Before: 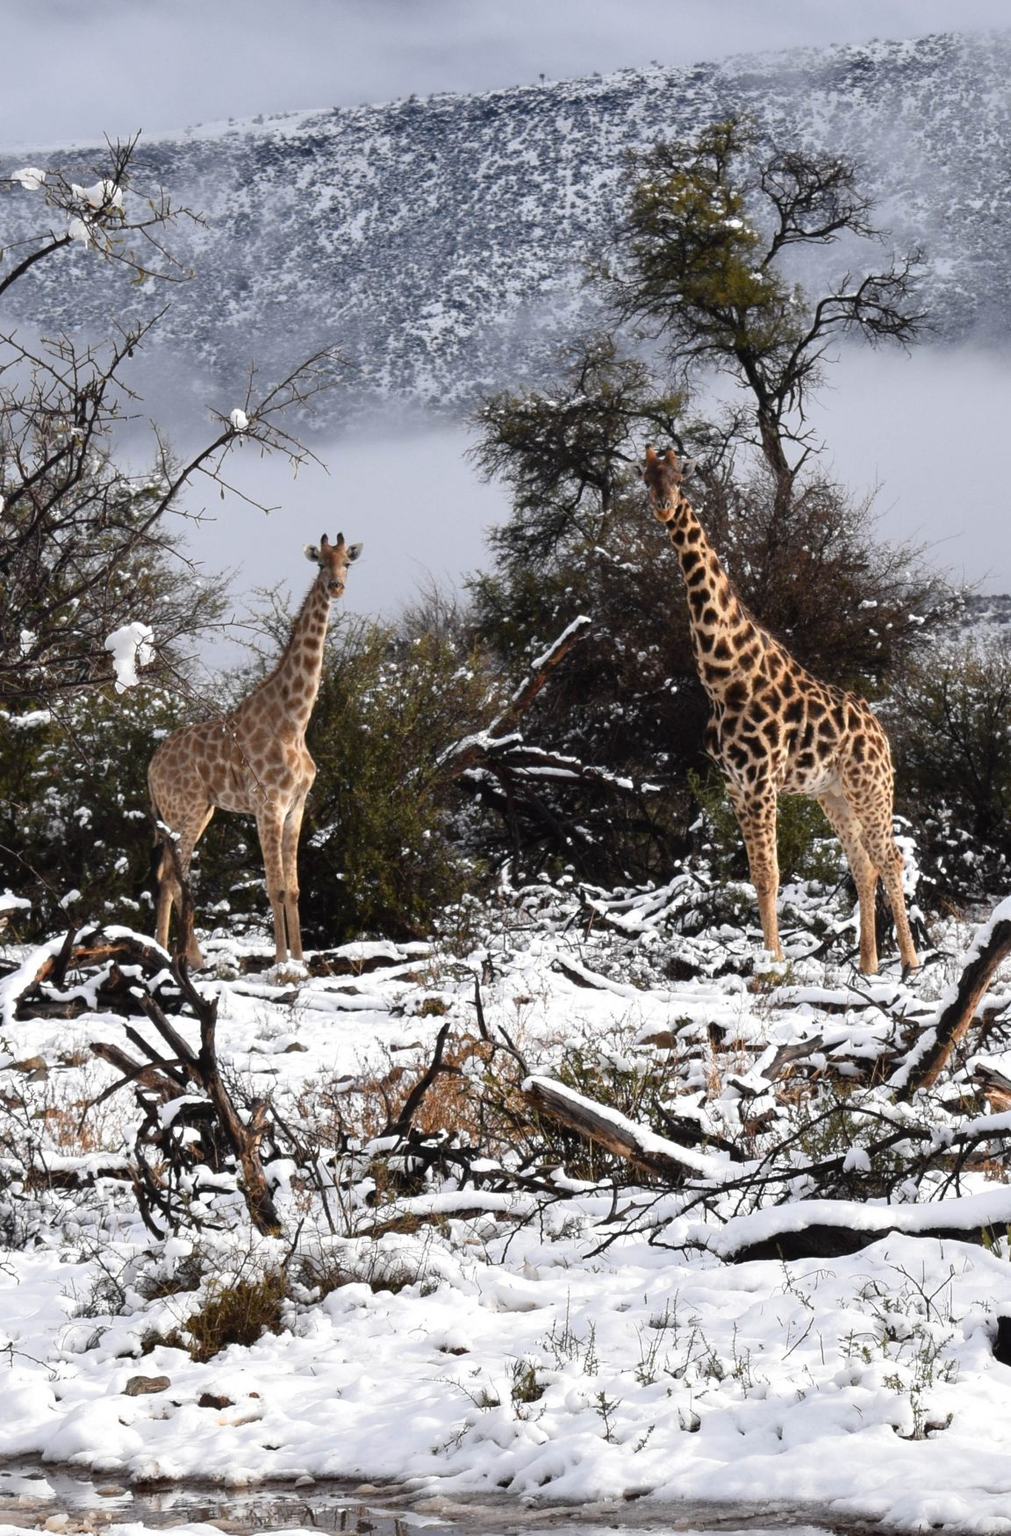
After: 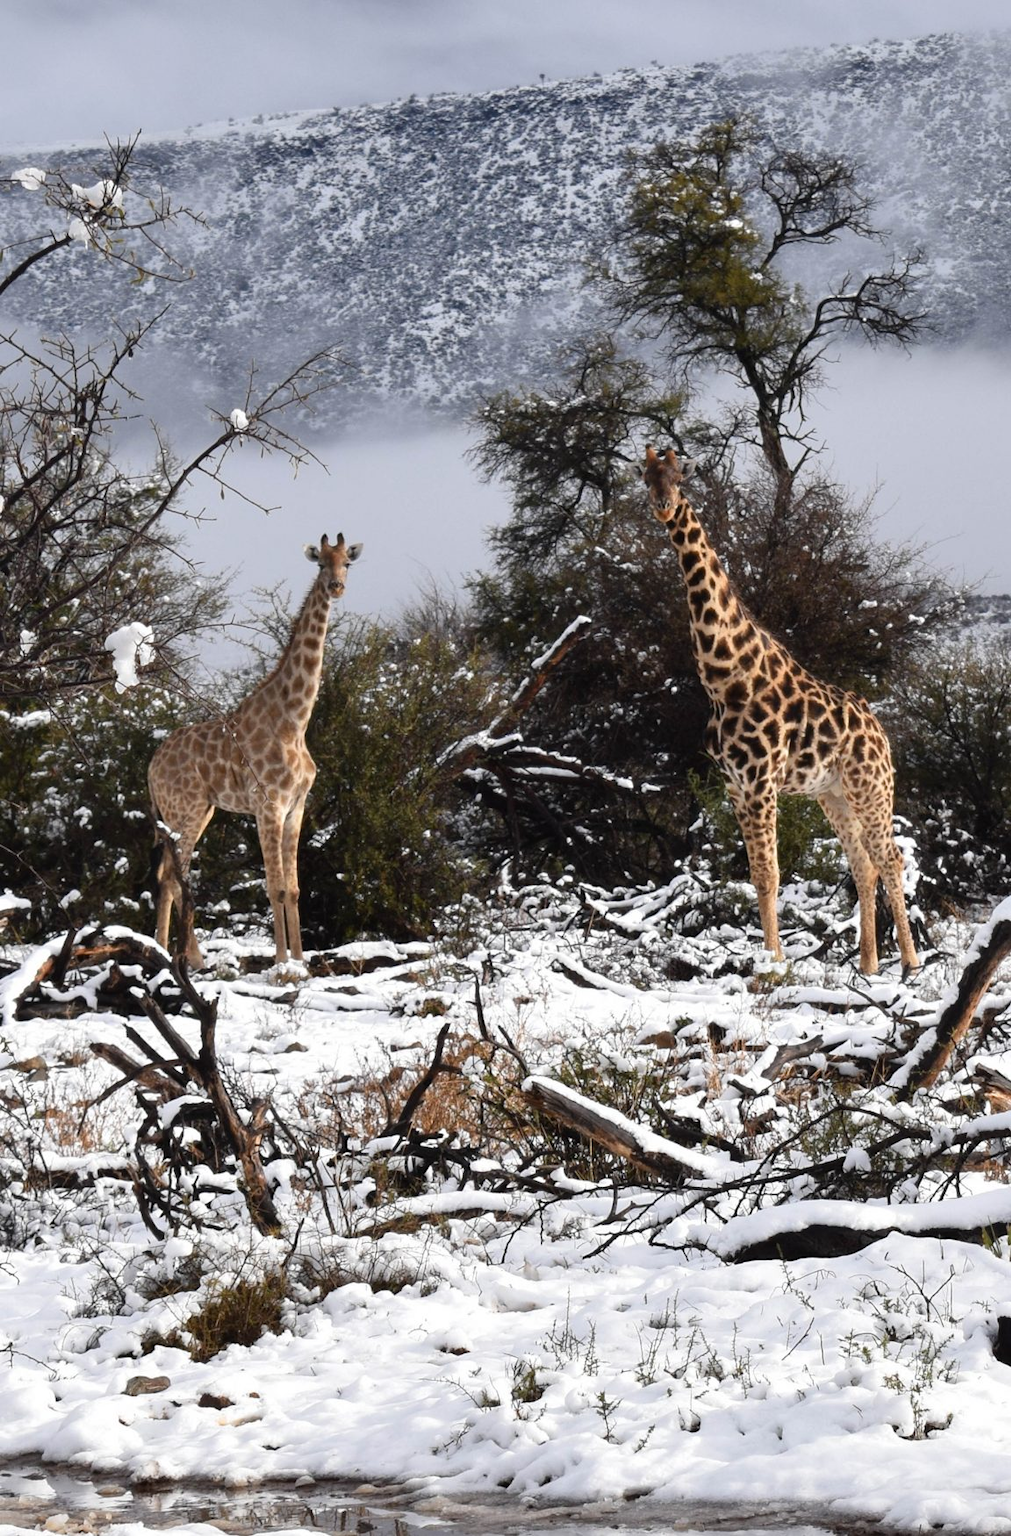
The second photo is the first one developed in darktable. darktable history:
color correction: highlights a* -0.1, highlights b* 0.098
